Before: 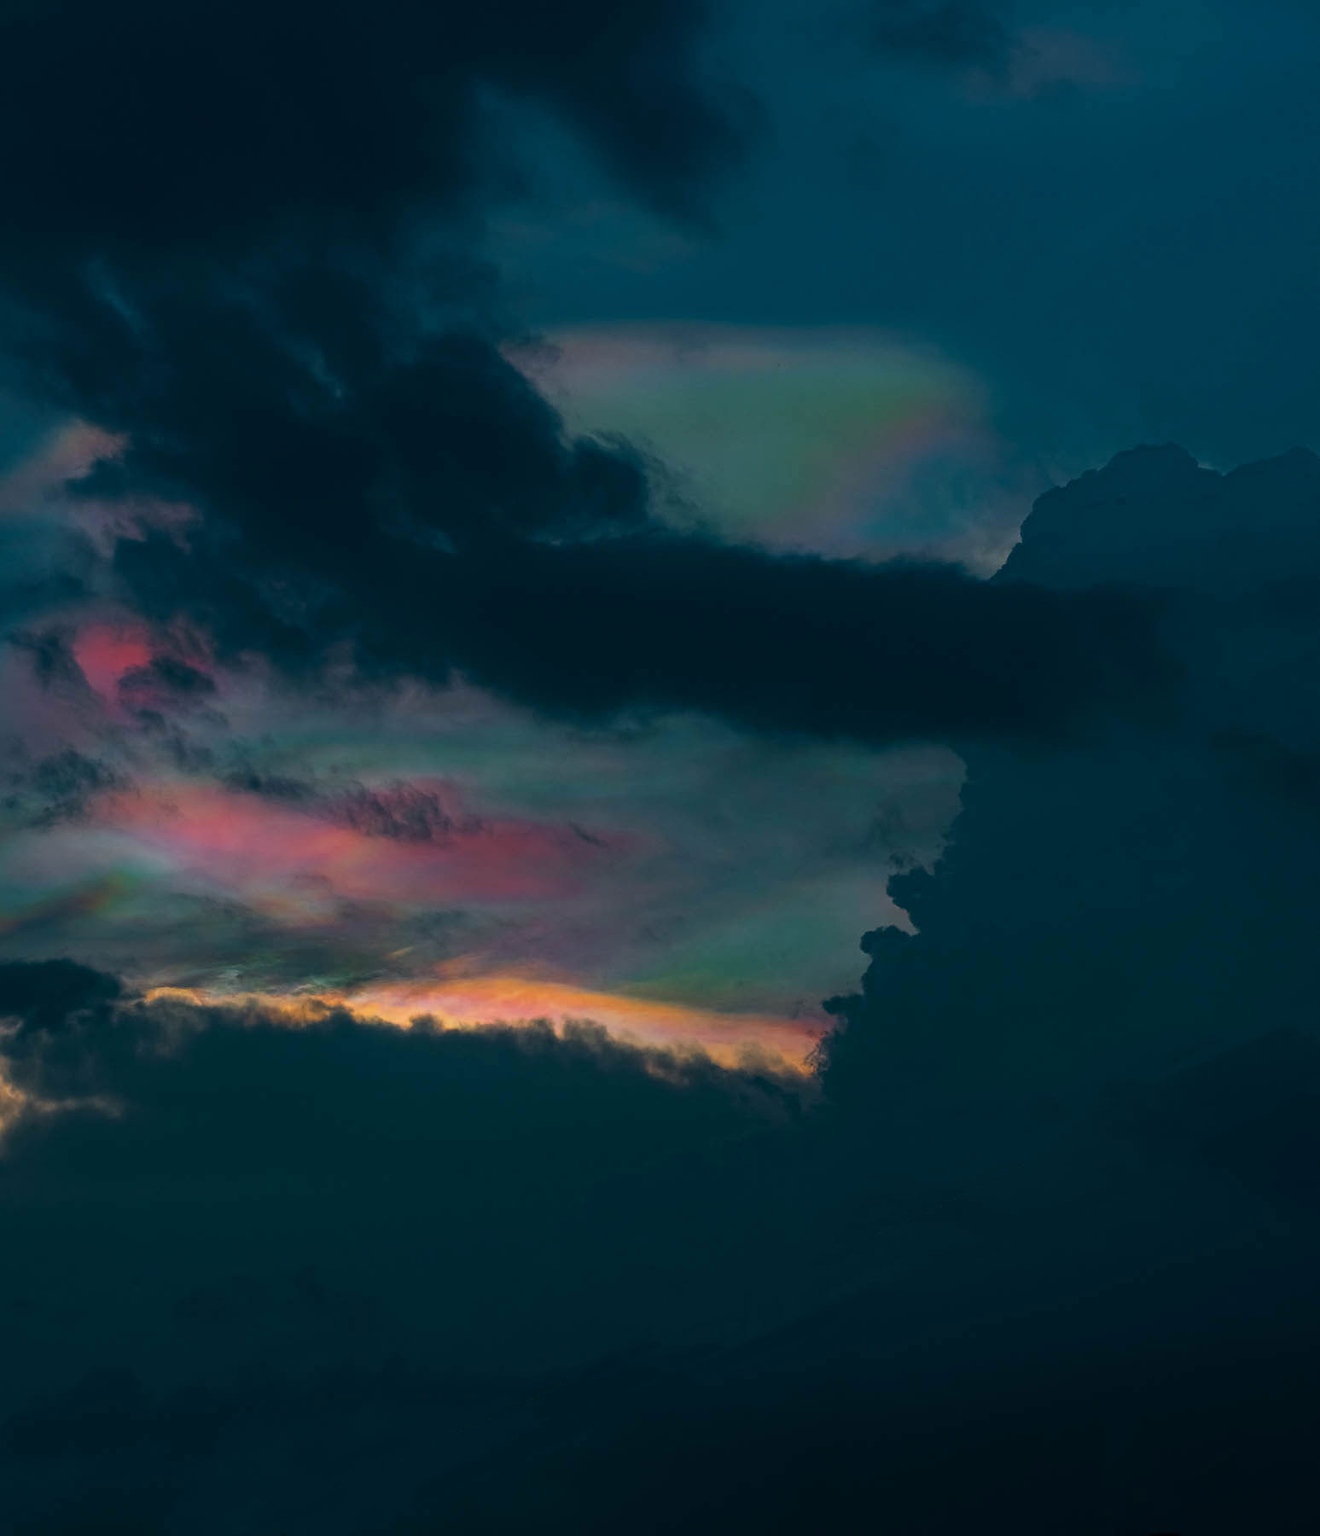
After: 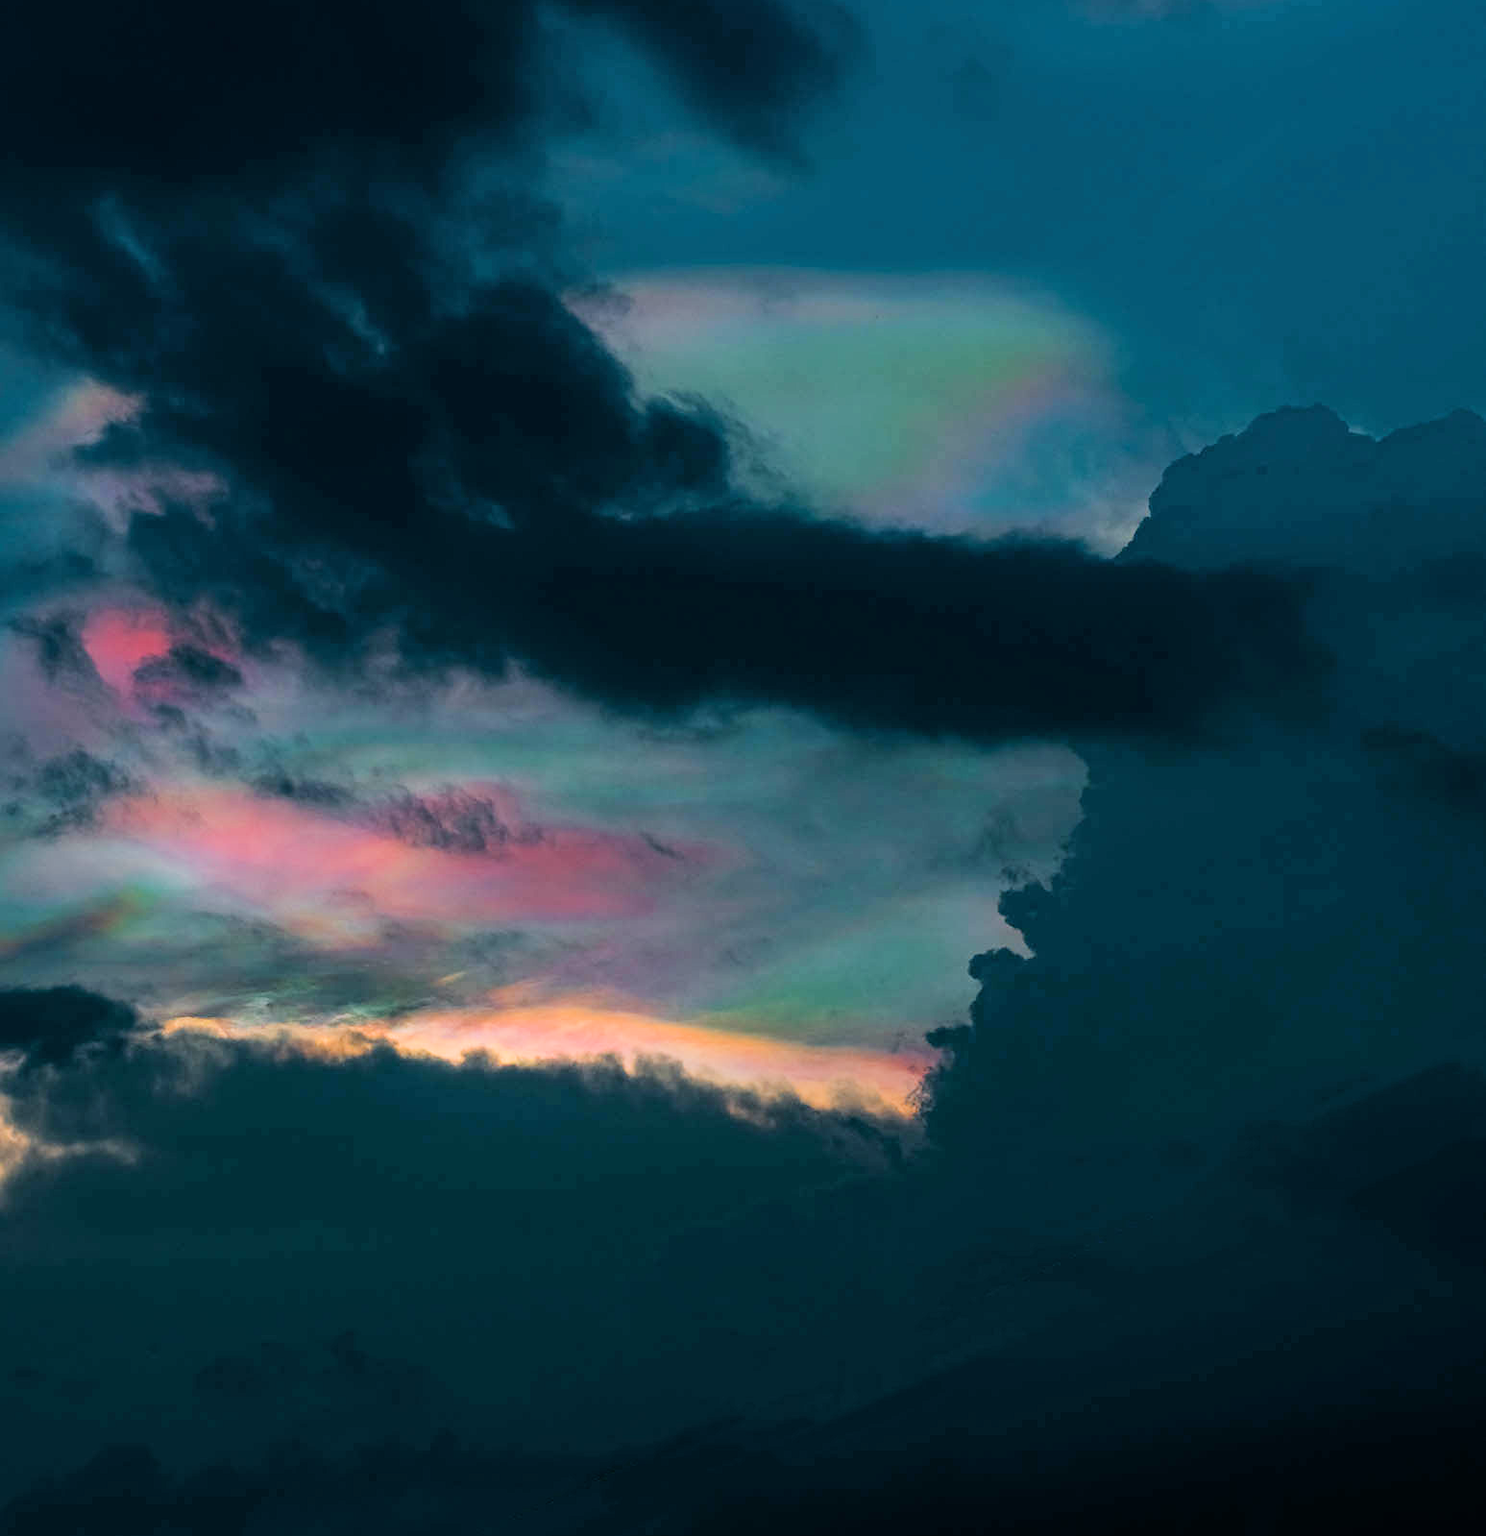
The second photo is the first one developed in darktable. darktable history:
crop and rotate: top 5.469%, bottom 5.68%
exposure: black level correction 0, exposure 1.199 EV, compensate highlight preservation false
filmic rgb: black relative exposure -5.08 EV, white relative exposure 3.99 EV, threshold 3.03 EV, hardness 2.88, contrast 1.097, highlights saturation mix -18.84%, enable highlight reconstruction true
